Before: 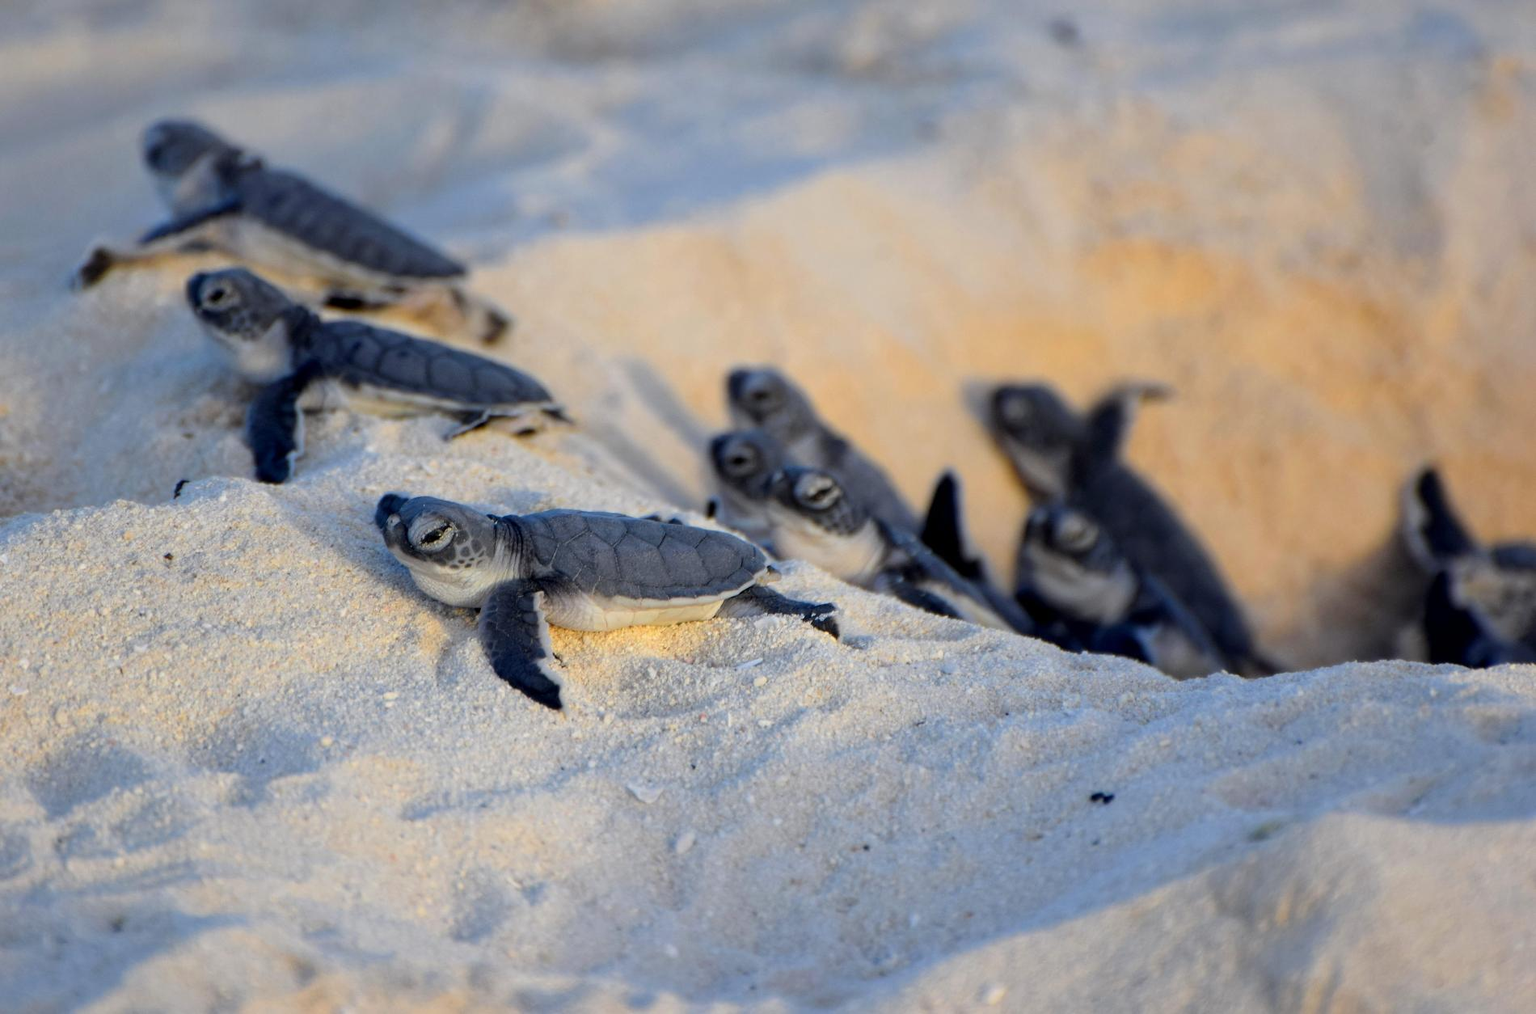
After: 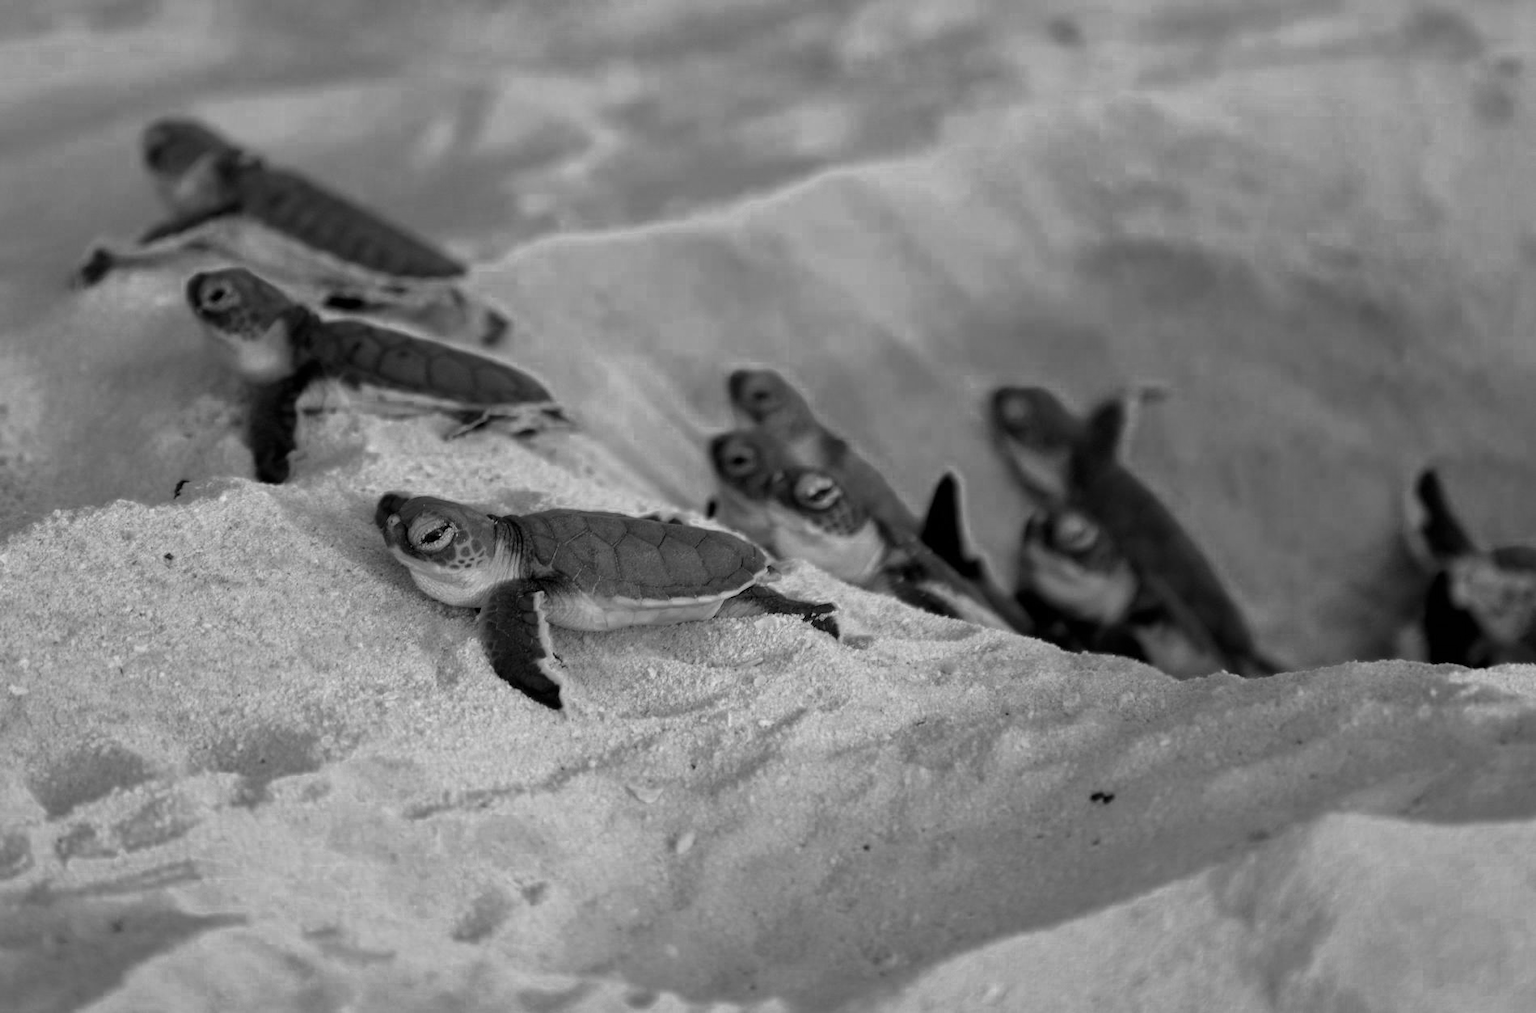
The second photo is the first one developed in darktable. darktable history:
color zones: curves: ch0 [(0.002, 0.429) (0.121, 0.212) (0.198, 0.113) (0.276, 0.344) (0.331, 0.541) (0.41, 0.56) (0.482, 0.289) (0.619, 0.227) (0.721, 0.18) (0.821, 0.435) (0.928, 0.555) (1, 0.587)]; ch1 [(0, 0) (0.143, 0) (0.286, 0) (0.429, 0) (0.571, 0) (0.714, 0) (0.857, 0)]
